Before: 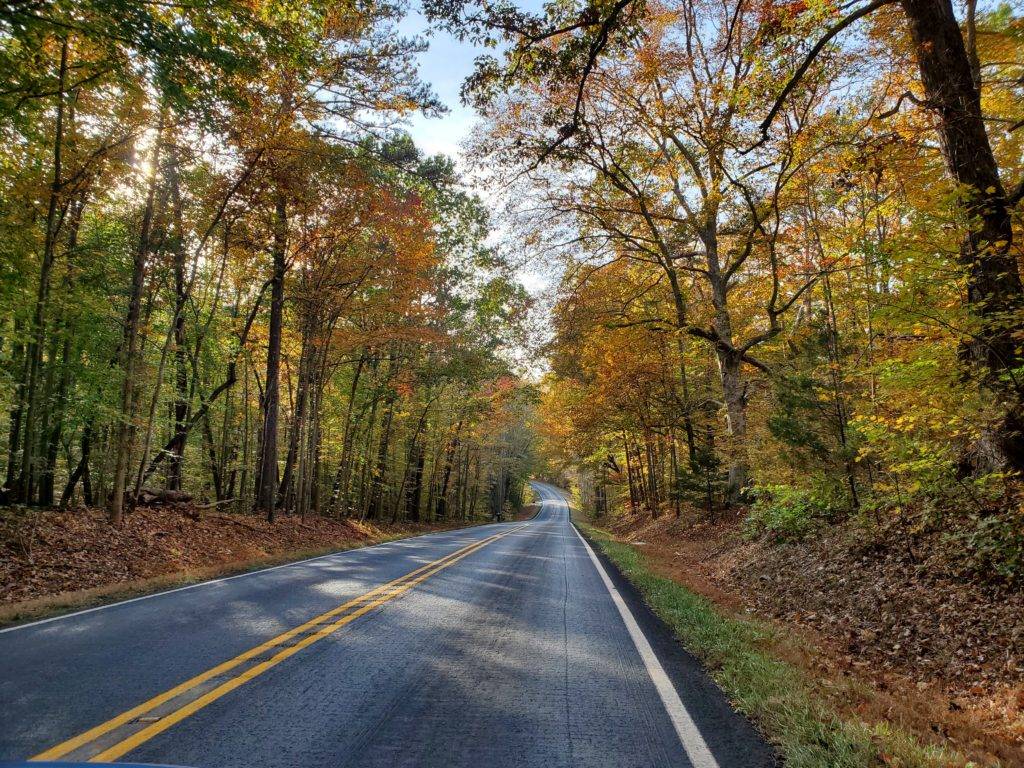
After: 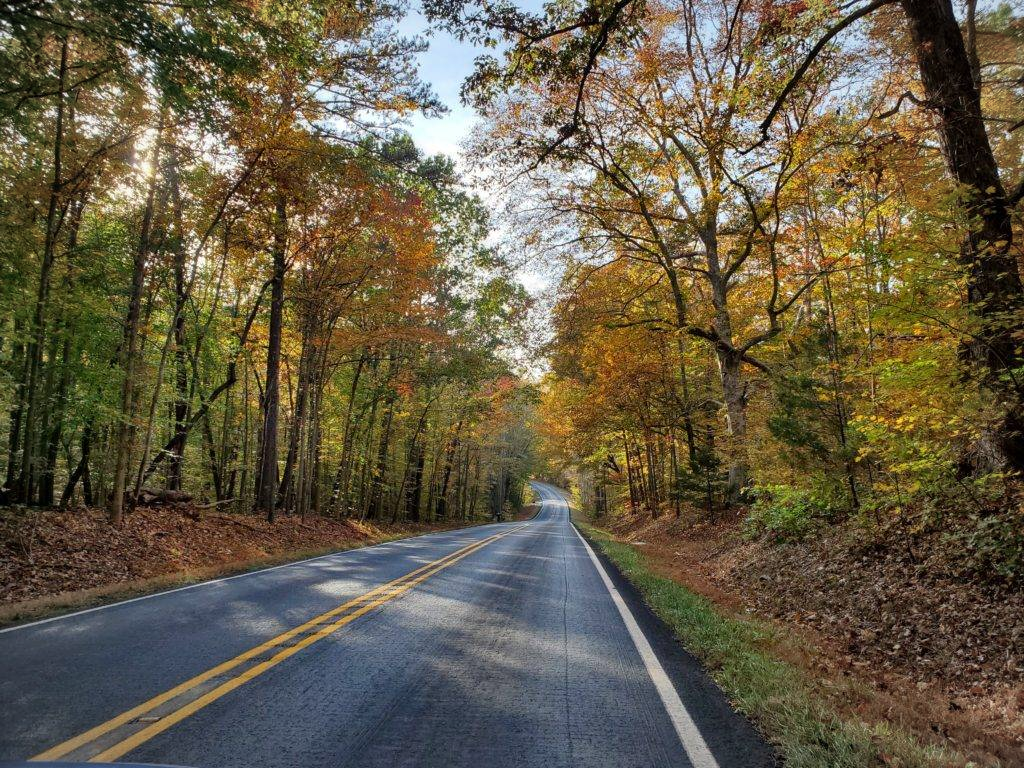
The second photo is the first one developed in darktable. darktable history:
vignetting: fall-off radius 70.22%, brightness -0.159, automatic ratio true
